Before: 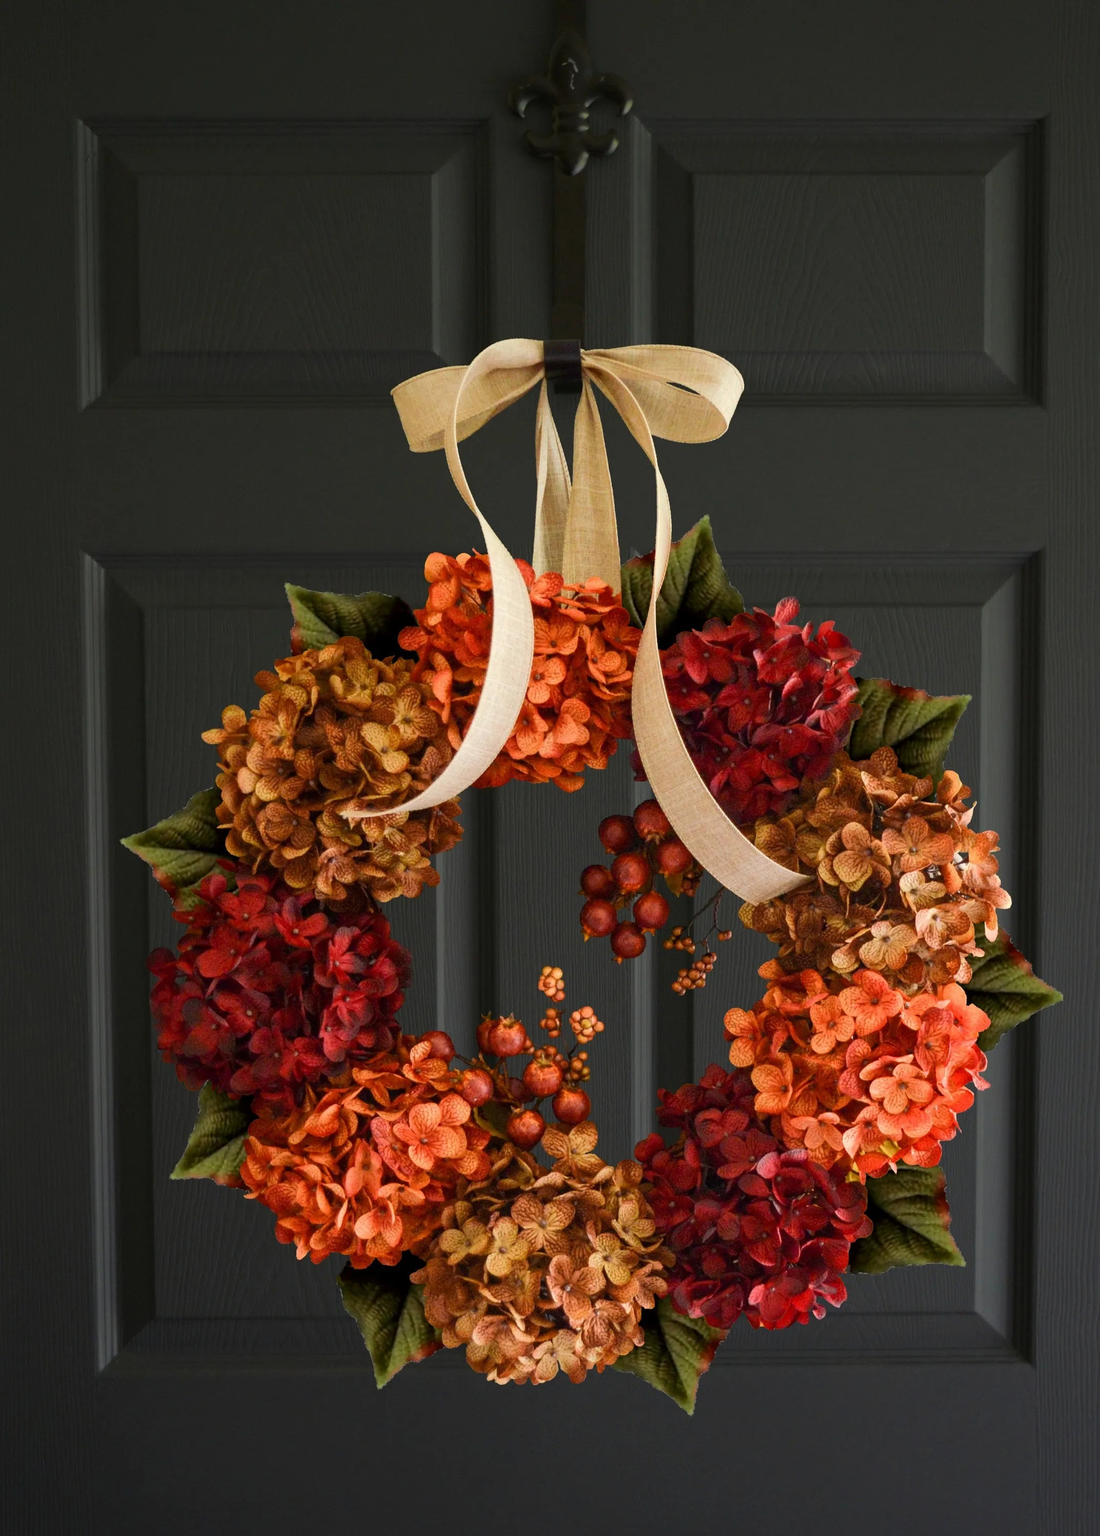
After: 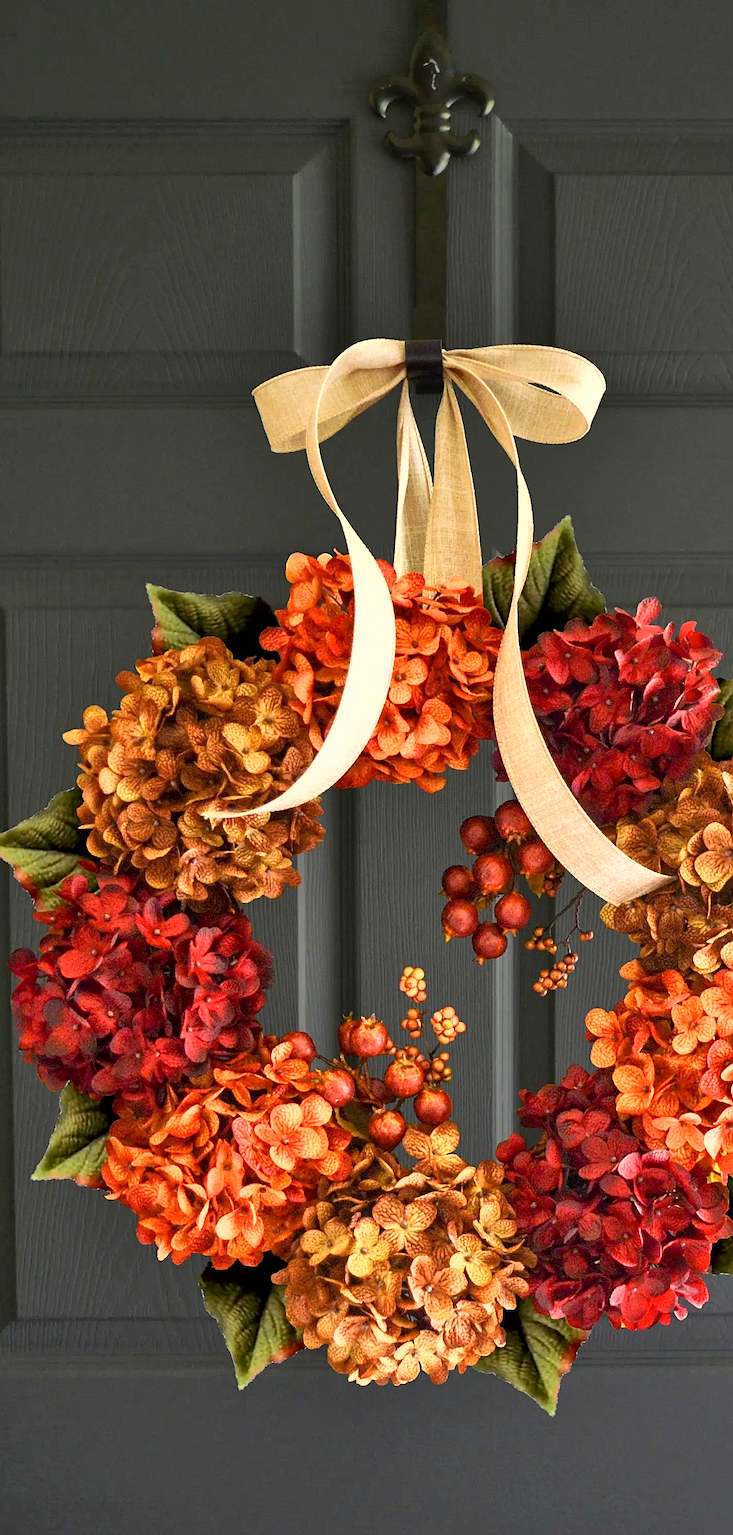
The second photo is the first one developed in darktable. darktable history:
exposure: black level correction 0.001, exposure 1.116 EV, compensate highlight preservation false
graduated density: on, module defaults
shadows and highlights: low approximation 0.01, soften with gaussian
crop and rotate: left 12.673%, right 20.66%
sharpen: on, module defaults
